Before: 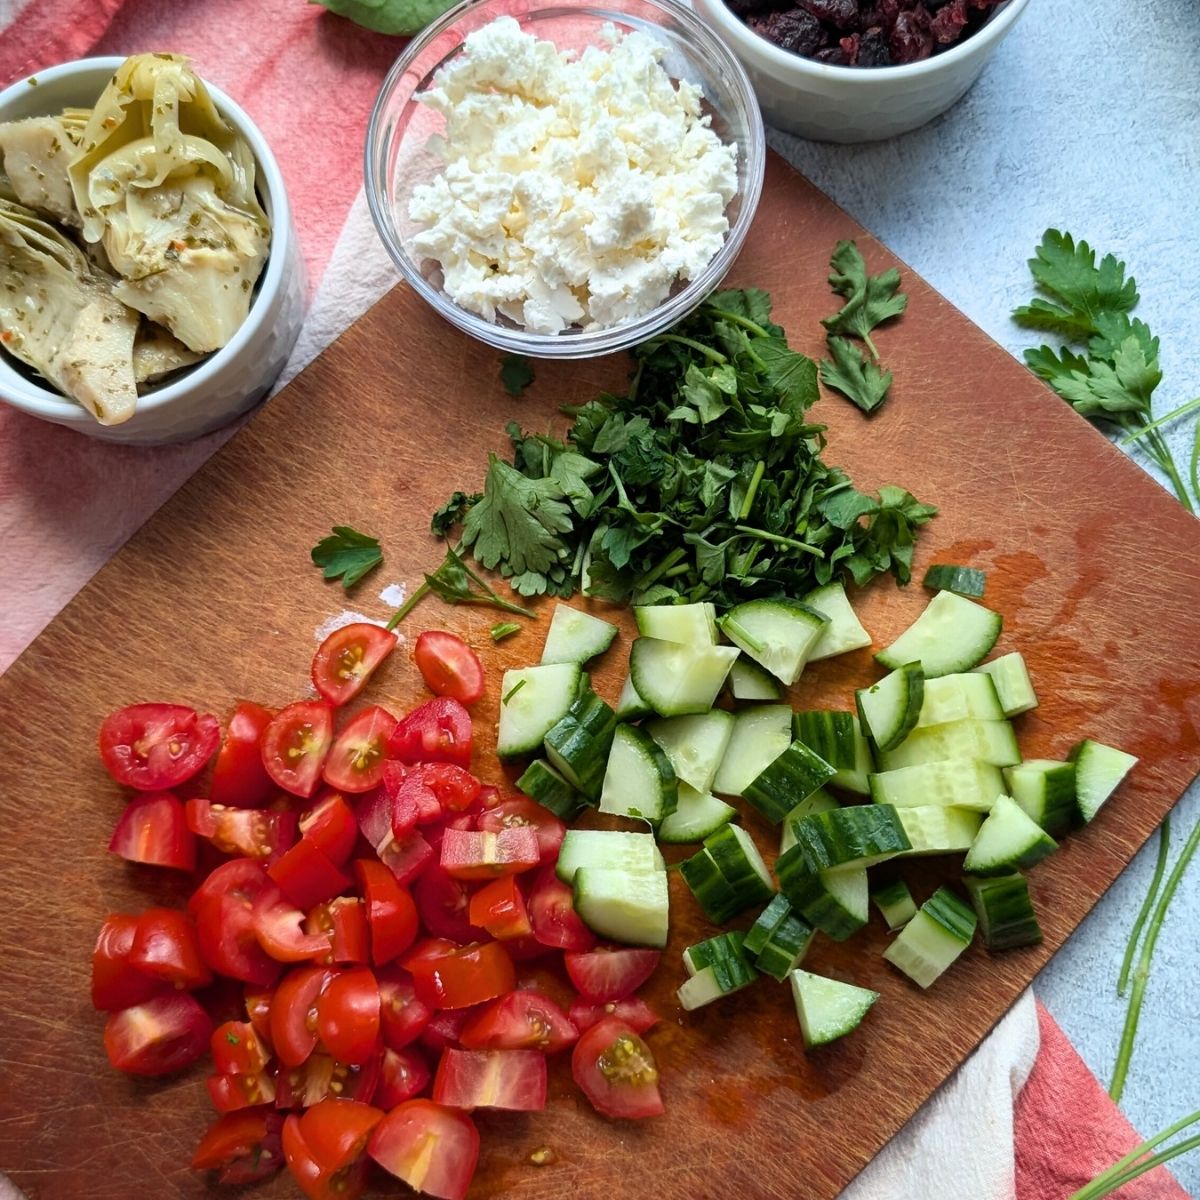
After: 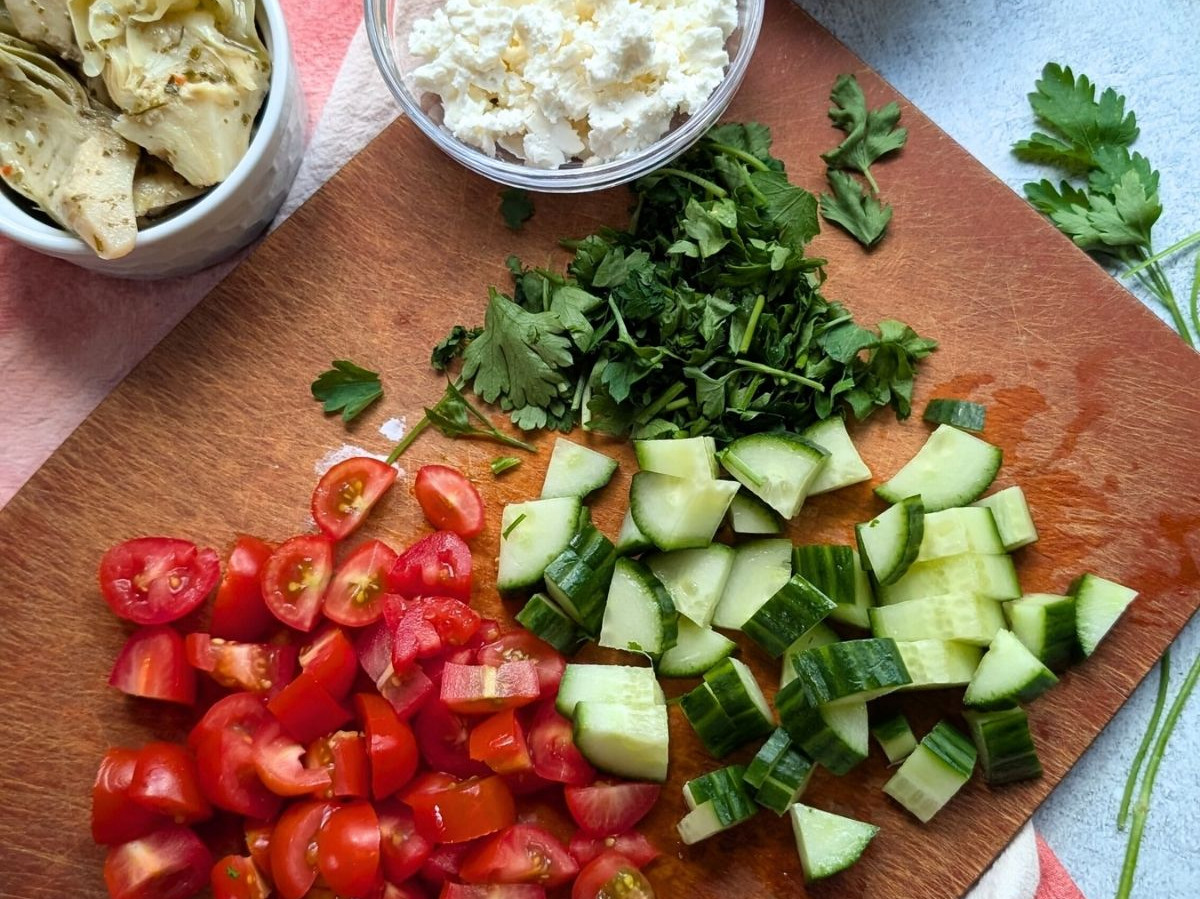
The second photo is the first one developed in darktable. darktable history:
crop: top 13.858%, bottom 11.213%
